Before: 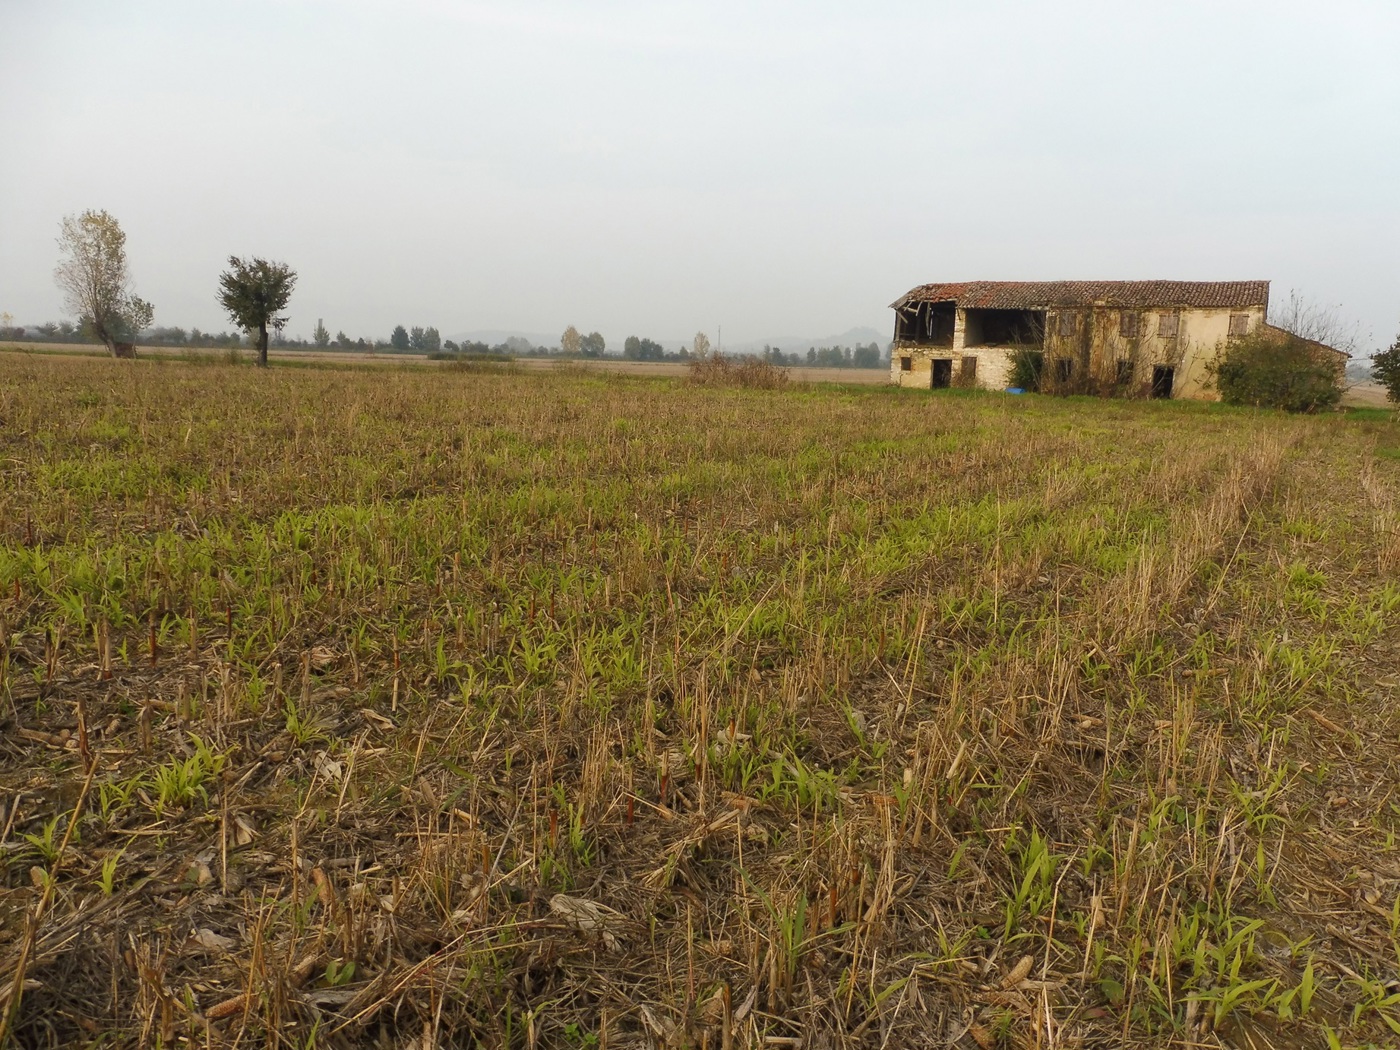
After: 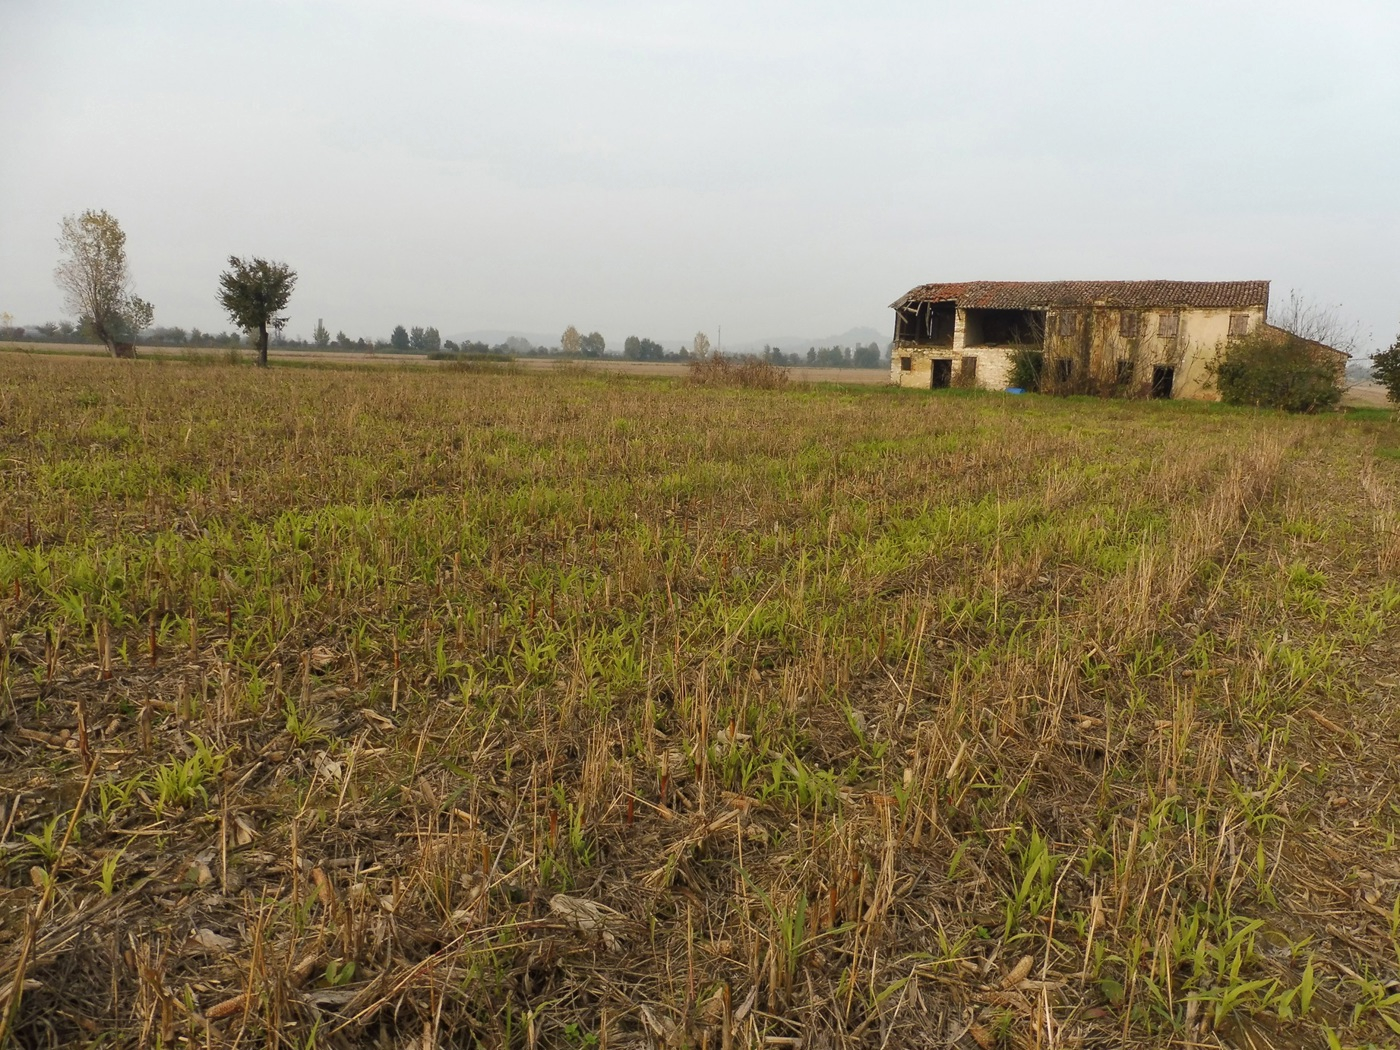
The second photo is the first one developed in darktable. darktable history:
shadows and highlights: shadows 29.47, highlights -30.26, highlights color adjustment 78.89%, low approximation 0.01, soften with gaussian
